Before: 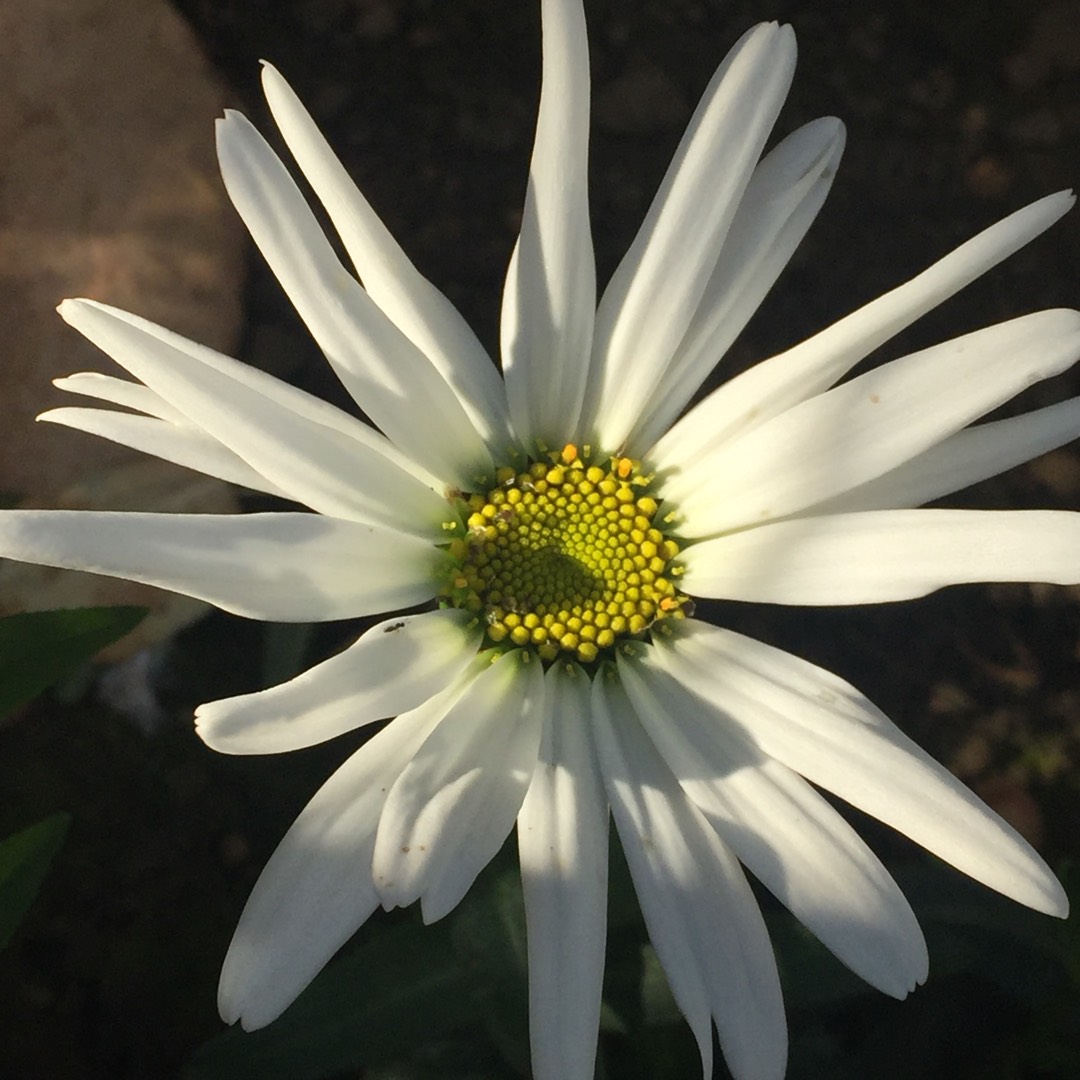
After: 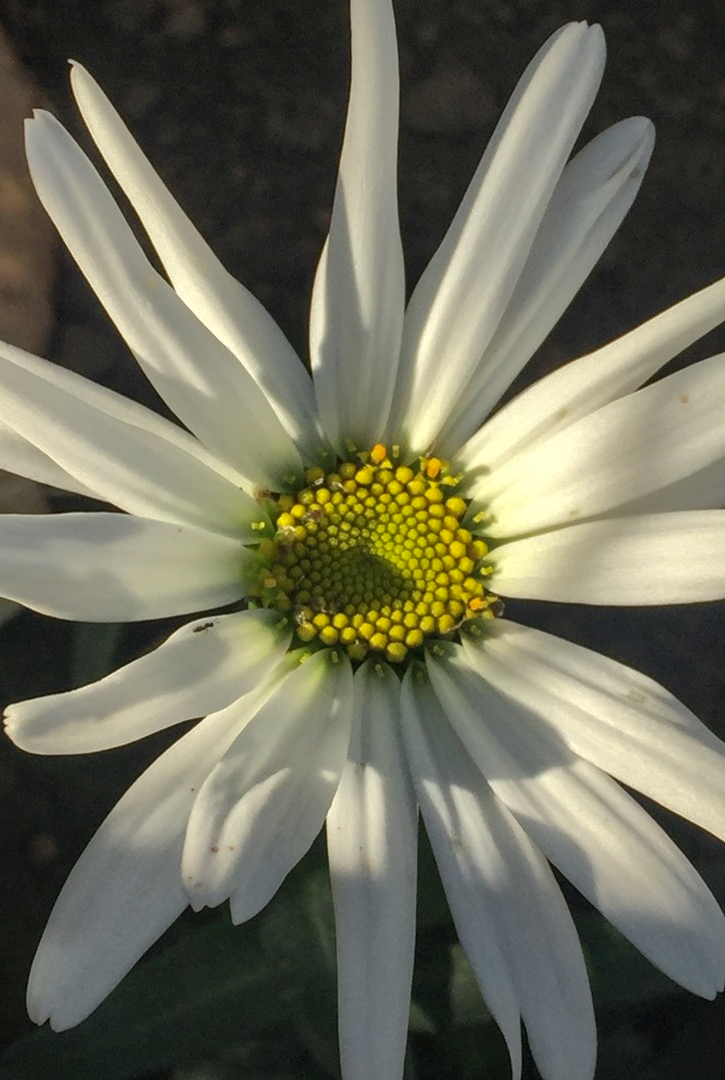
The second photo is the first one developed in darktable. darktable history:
crop and rotate: left 17.798%, right 15.069%
shadows and highlights: shadows 39.22, highlights -59.93
local contrast: on, module defaults
